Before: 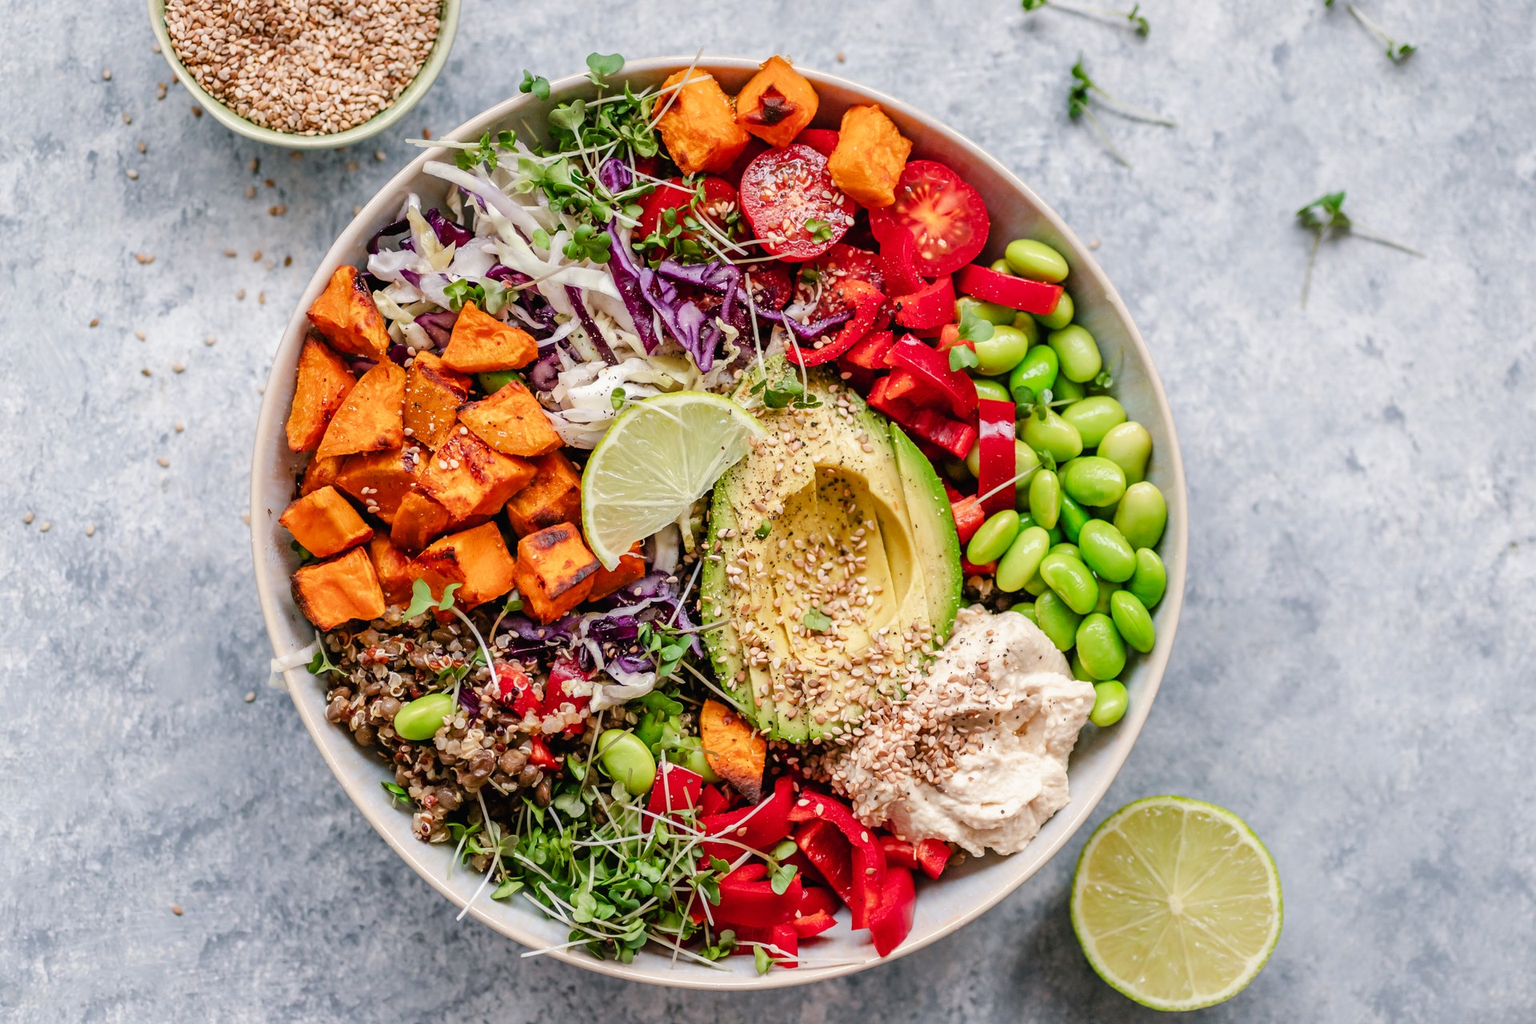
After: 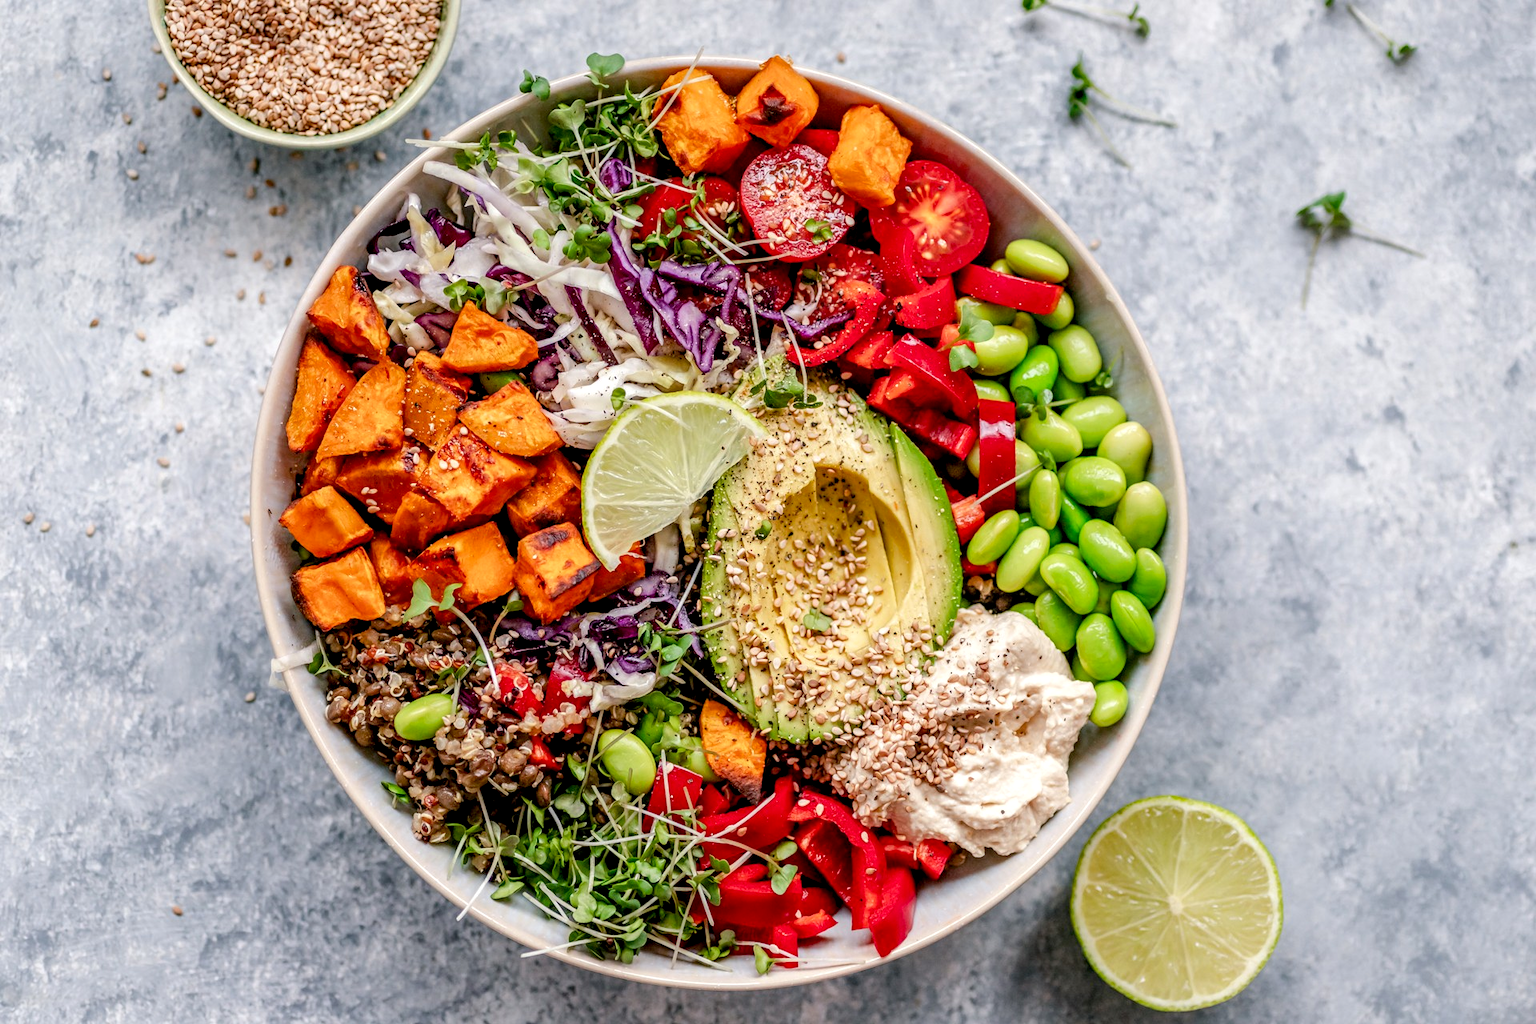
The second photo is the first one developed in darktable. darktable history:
exposure: black level correction 0.007, exposure 0.091 EV, compensate highlight preservation false
local contrast: on, module defaults
